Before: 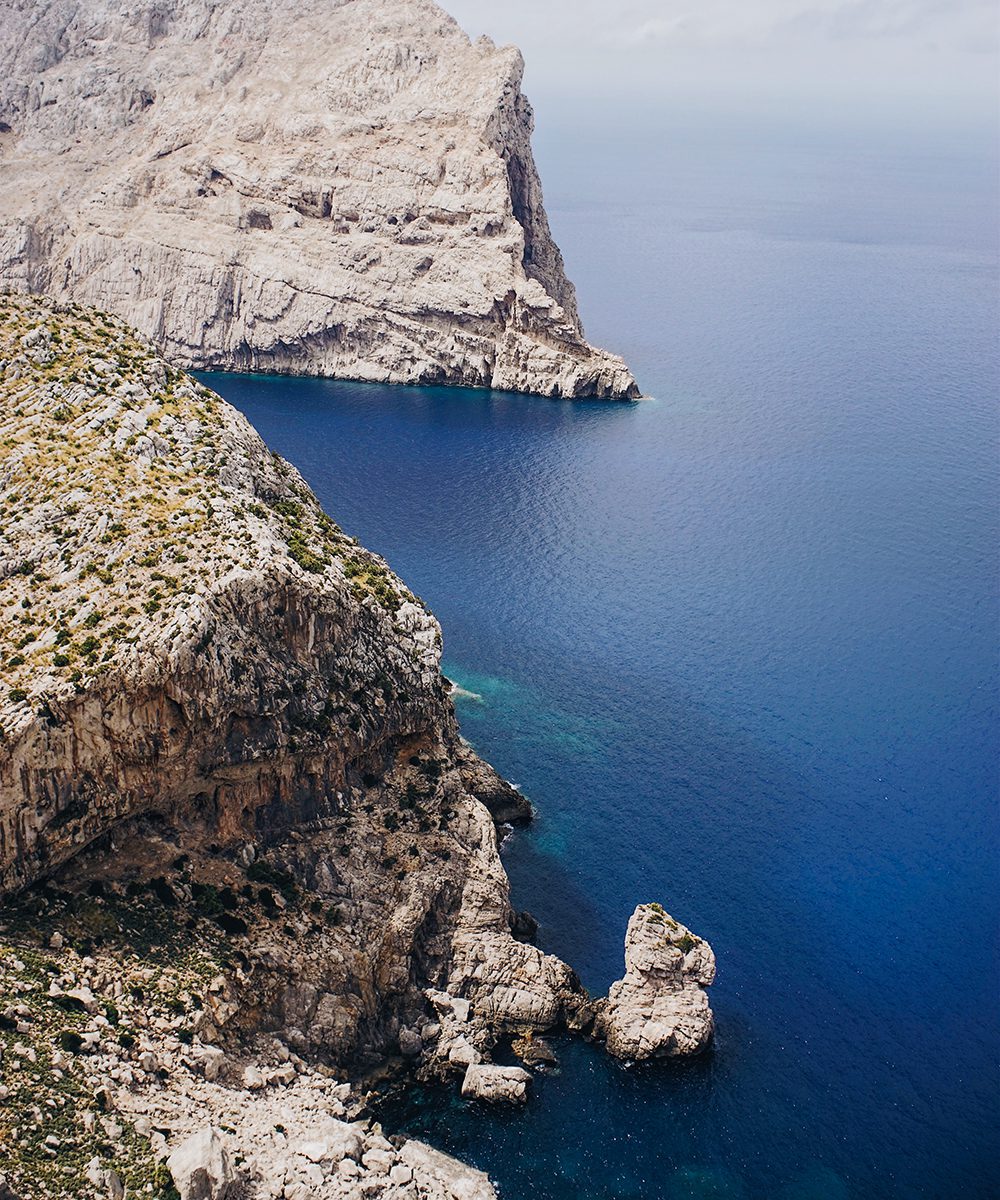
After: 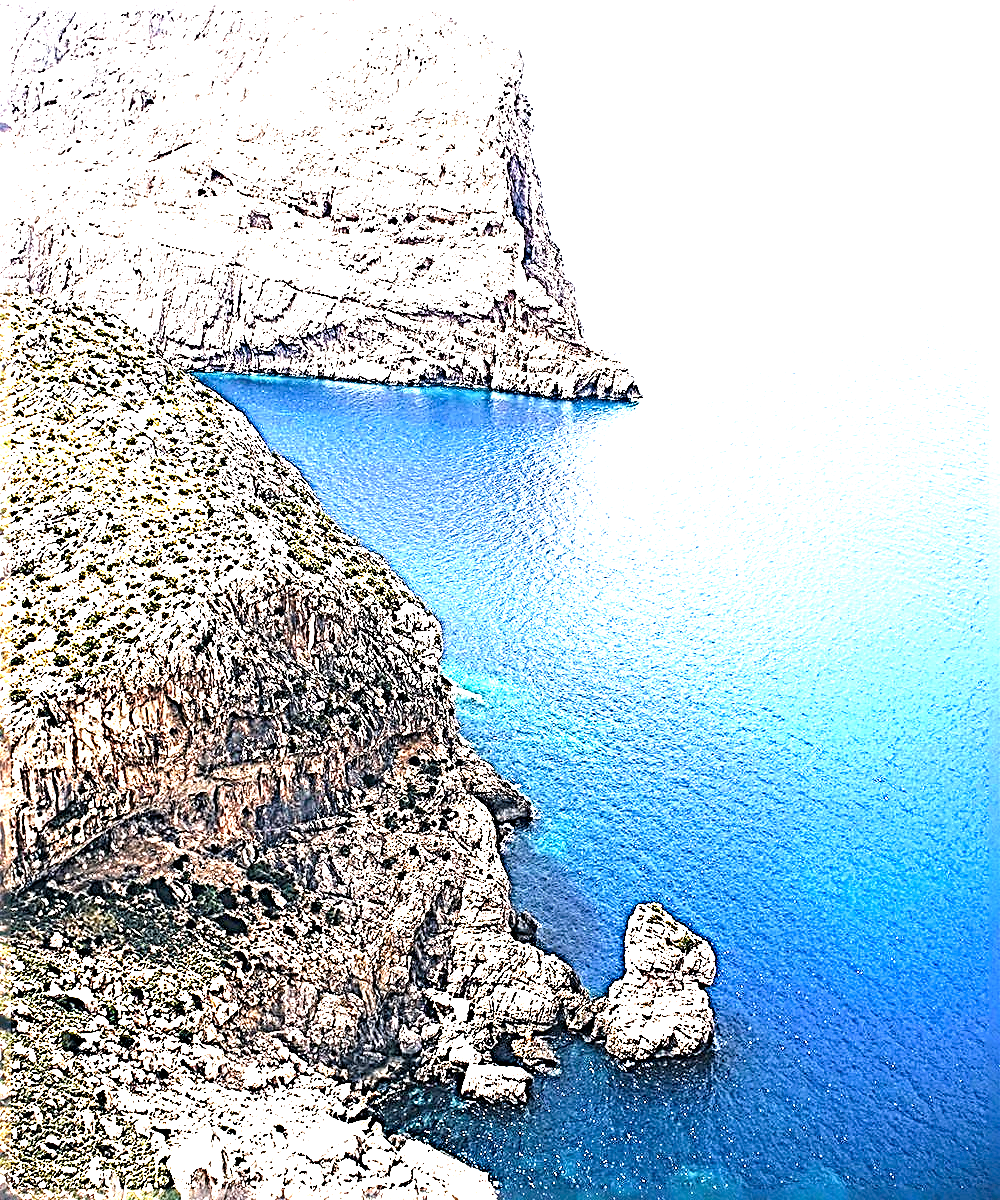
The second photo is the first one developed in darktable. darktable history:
sharpen: radius 4.045, amount 1.985
exposure: exposure 3.019 EV, compensate highlight preservation false
